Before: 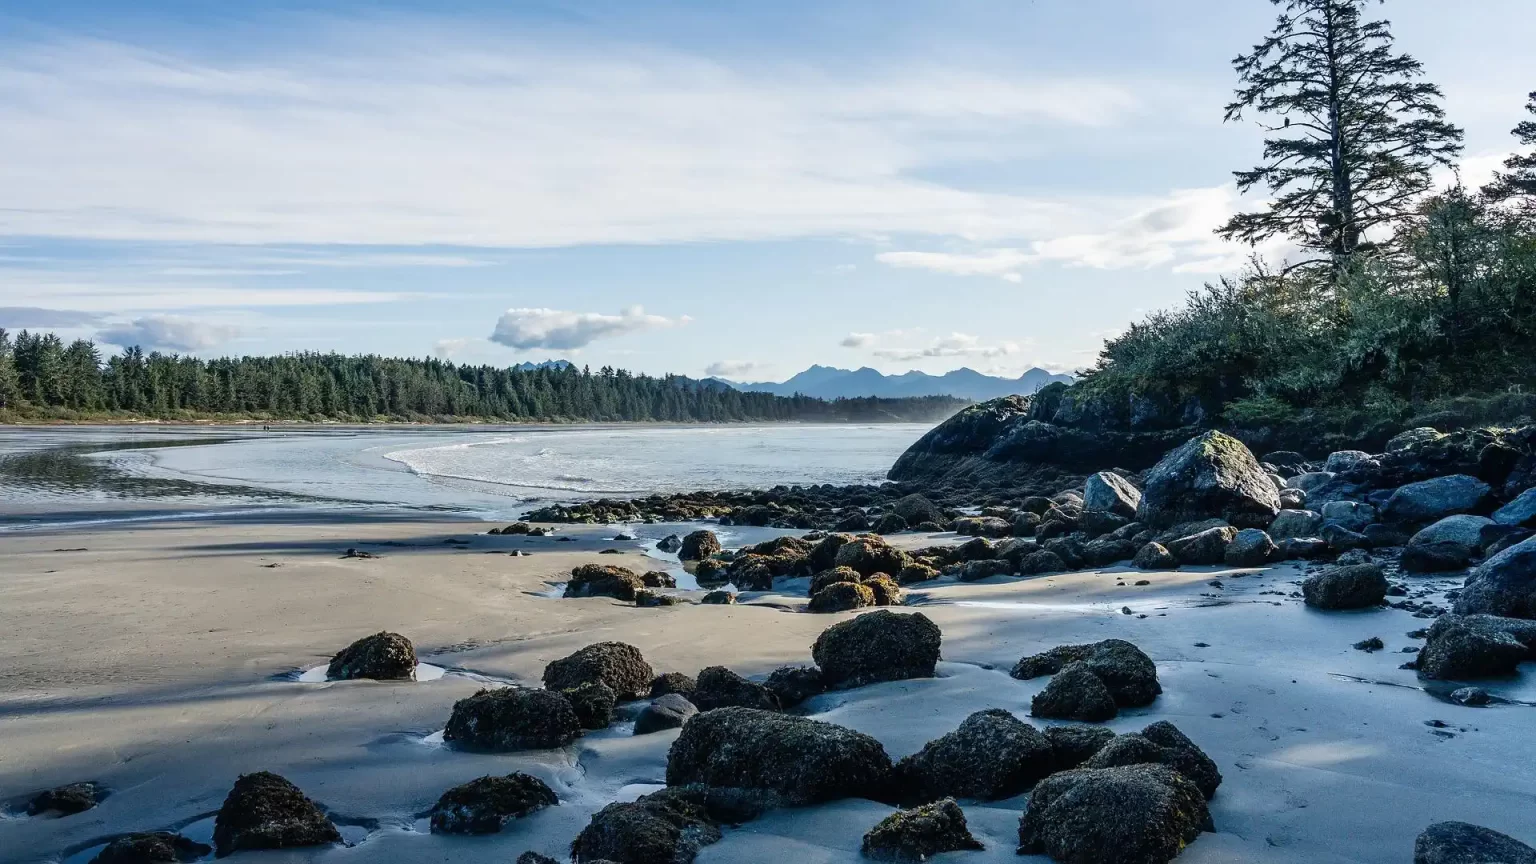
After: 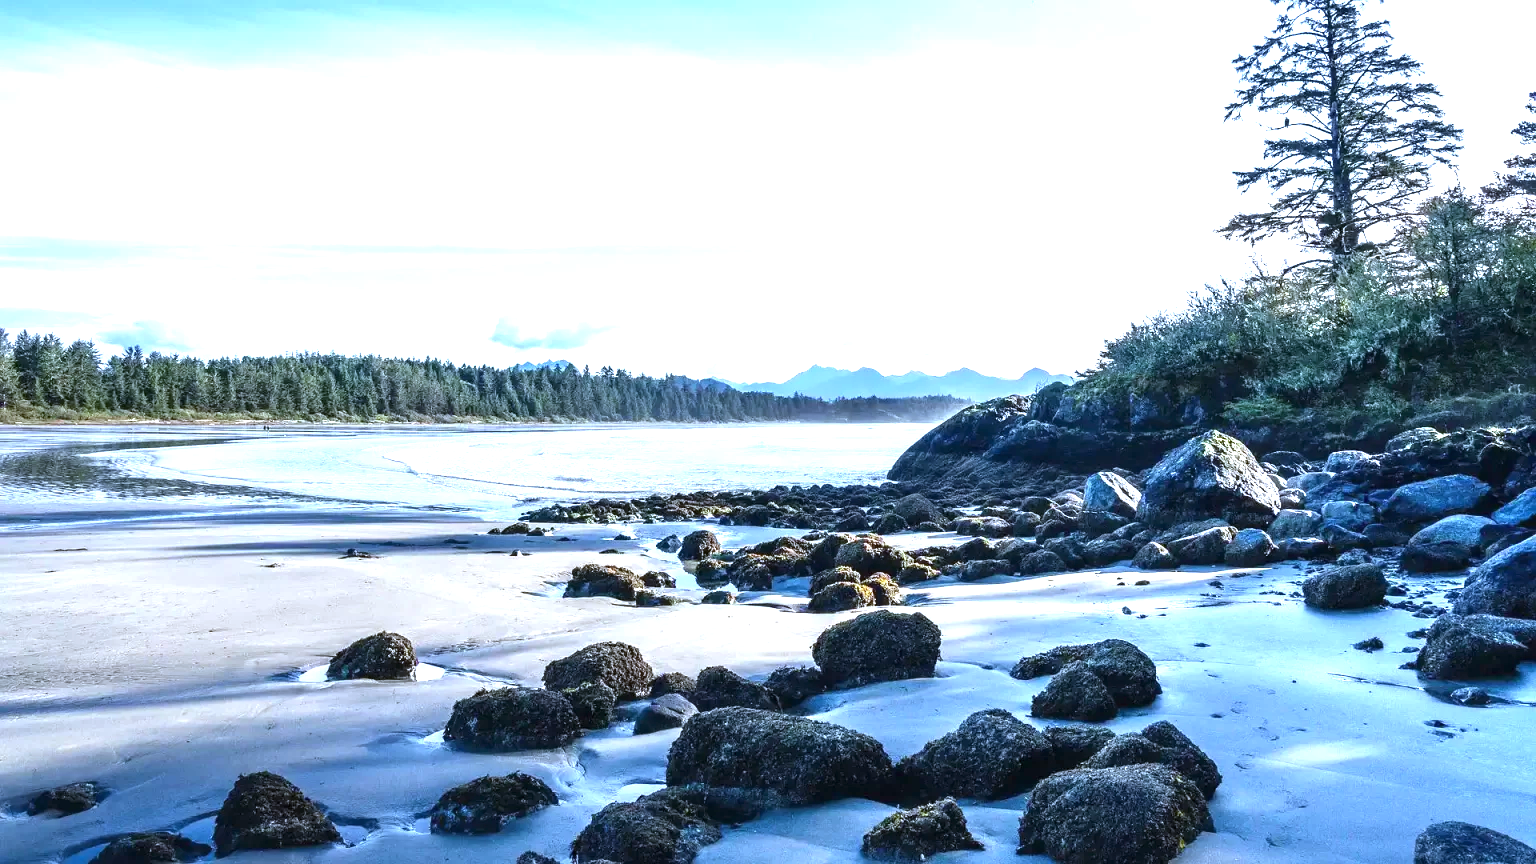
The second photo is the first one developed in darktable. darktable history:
white balance: red 0.948, green 1.02, blue 1.176
exposure: black level correction 0, exposure 1.3 EV, compensate exposure bias true, compensate highlight preservation false
